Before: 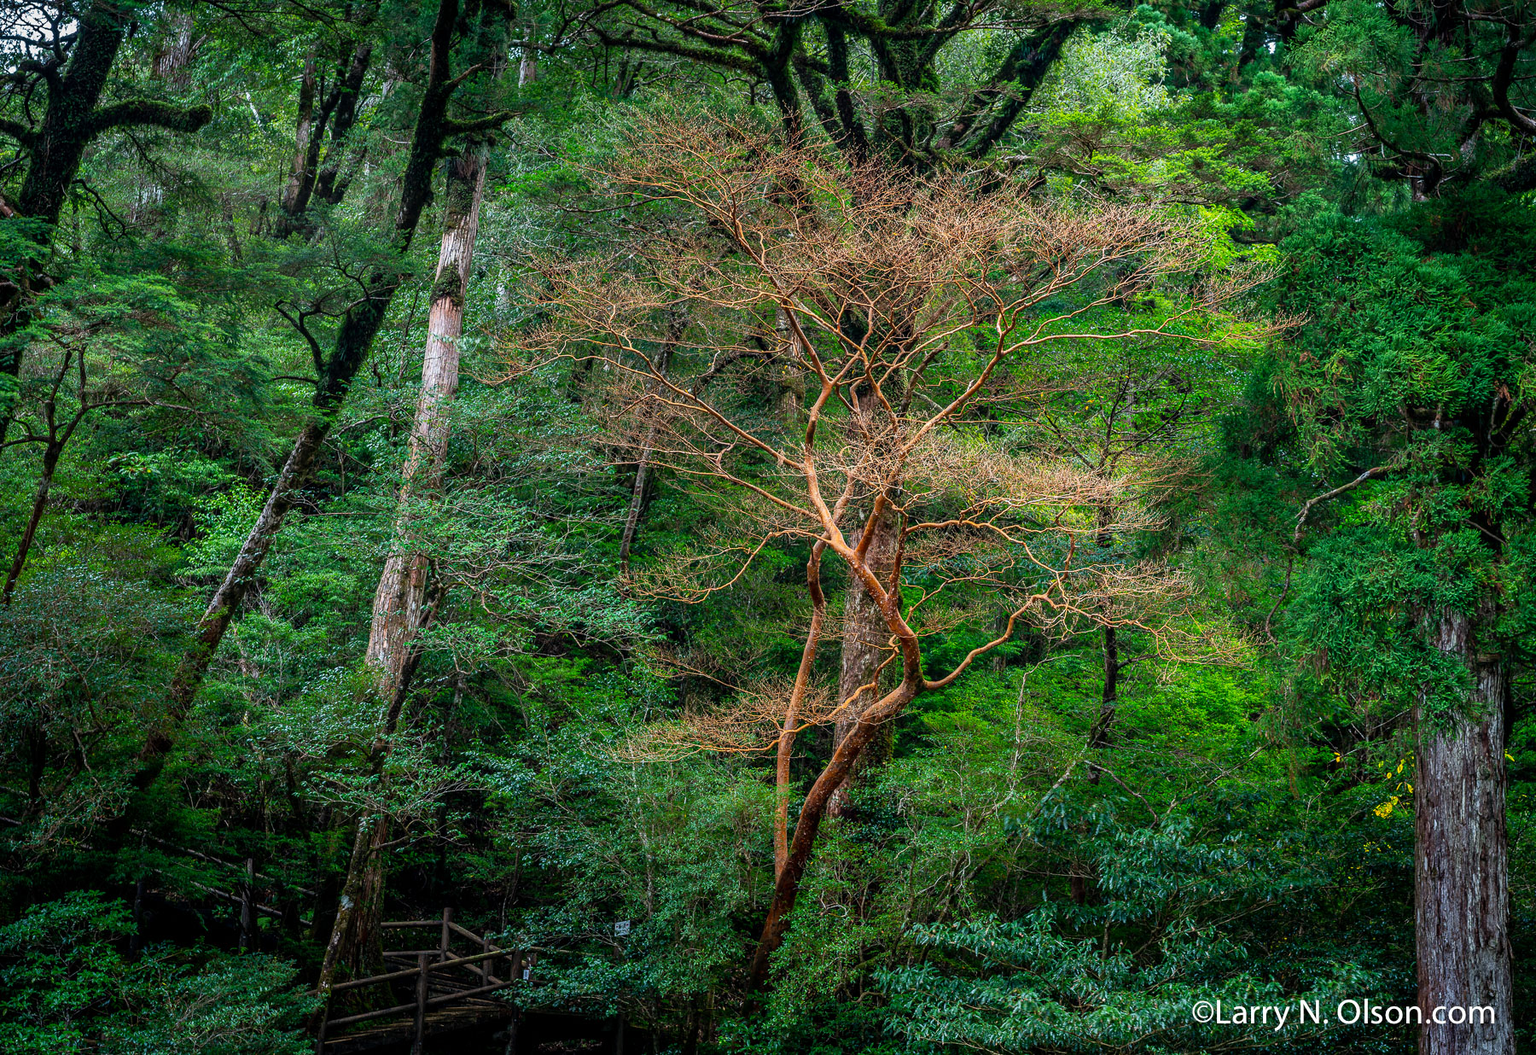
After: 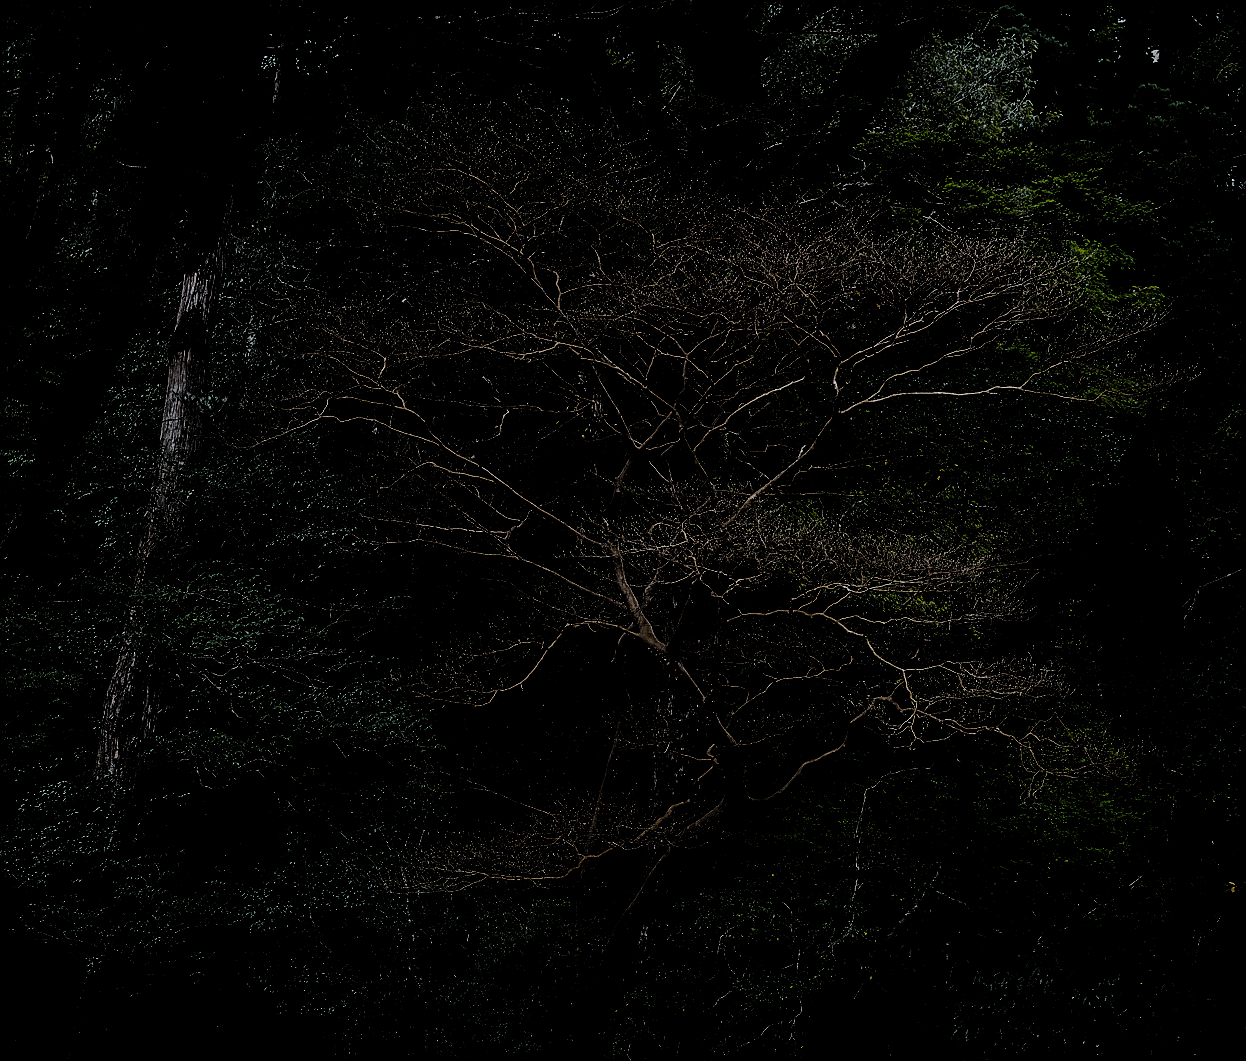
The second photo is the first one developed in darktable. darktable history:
exposure: black level correction -0.007, exposure 0.07 EV, compensate highlight preservation false
levels: levels [0.721, 0.937, 0.997]
tone equalizer: -8 EV -0.398 EV, -7 EV -0.395 EV, -6 EV -0.308 EV, -5 EV -0.223 EV, -3 EV 0.221 EV, -2 EV 0.357 EV, -1 EV 0.369 EV, +0 EV 0.43 EV, edges refinement/feathering 500, mask exposure compensation -1.57 EV, preserve details no
color correction: highlights b* 0, saturation 1.33
crop: left 18.618%, right 12.152%, bottom 14.115%
contrast brightness saturation: contrast 0.204, brightness 0.159, saturation 0.224
filmic rgb: black relative exposure -8.03 EV, white relative exposure 4.01 EV, threshold 5.95 EV, hardness 4.15, enable highlight reconstruction true
sharpen: radius 1.818, amount 0.407, threshold 1.609
